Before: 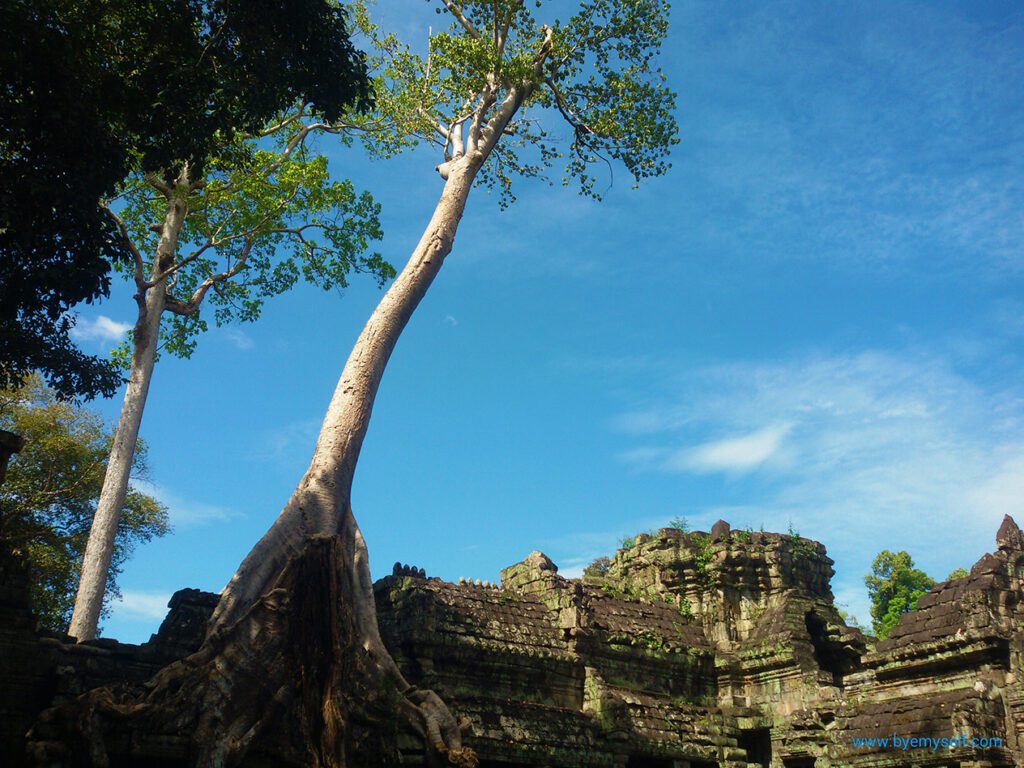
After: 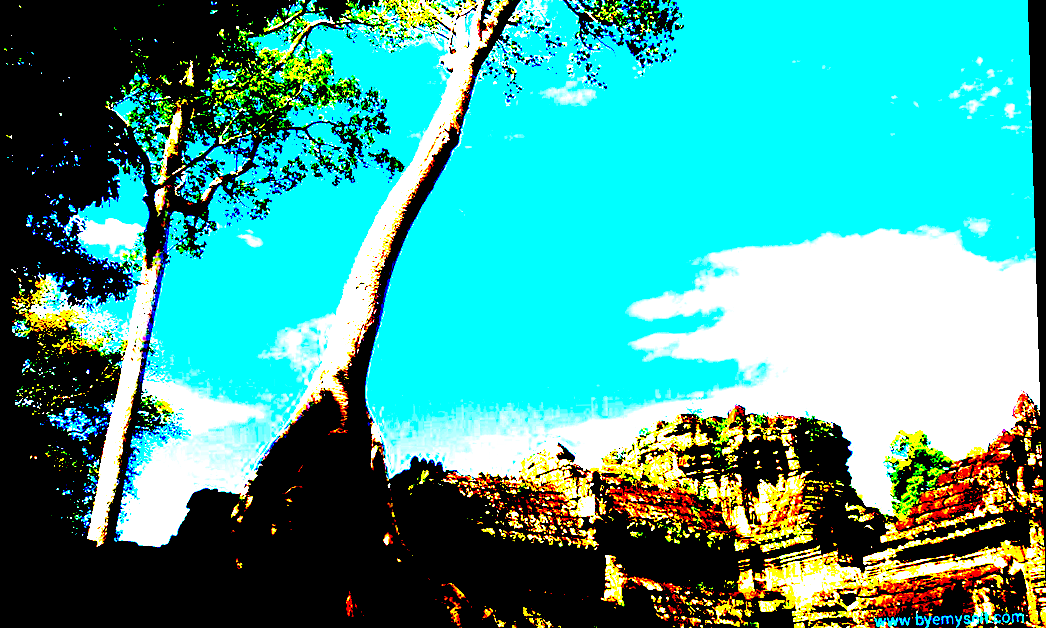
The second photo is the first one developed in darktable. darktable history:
rotate and perspective: rotation -1.75°, automatic cropping off
exposure: black level correction 0.1, exposure 3 EV, compensate highlight preservation false
crop and rotate: top 15.774%, bottom 5.506%
